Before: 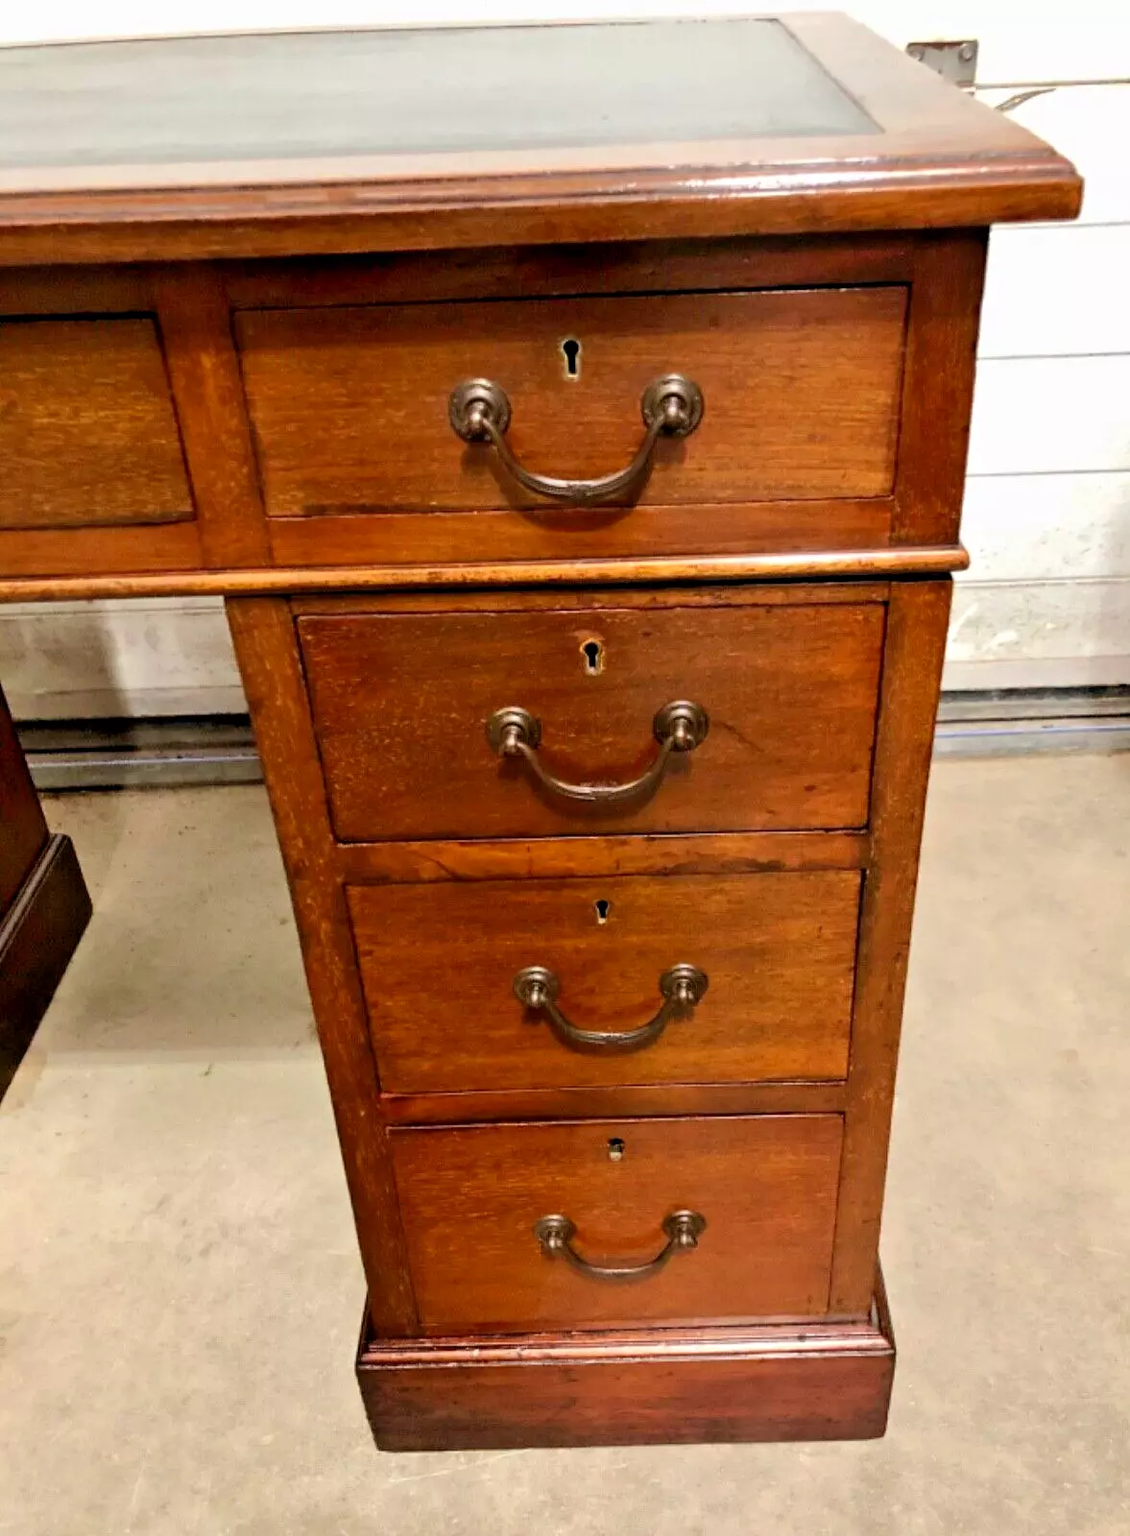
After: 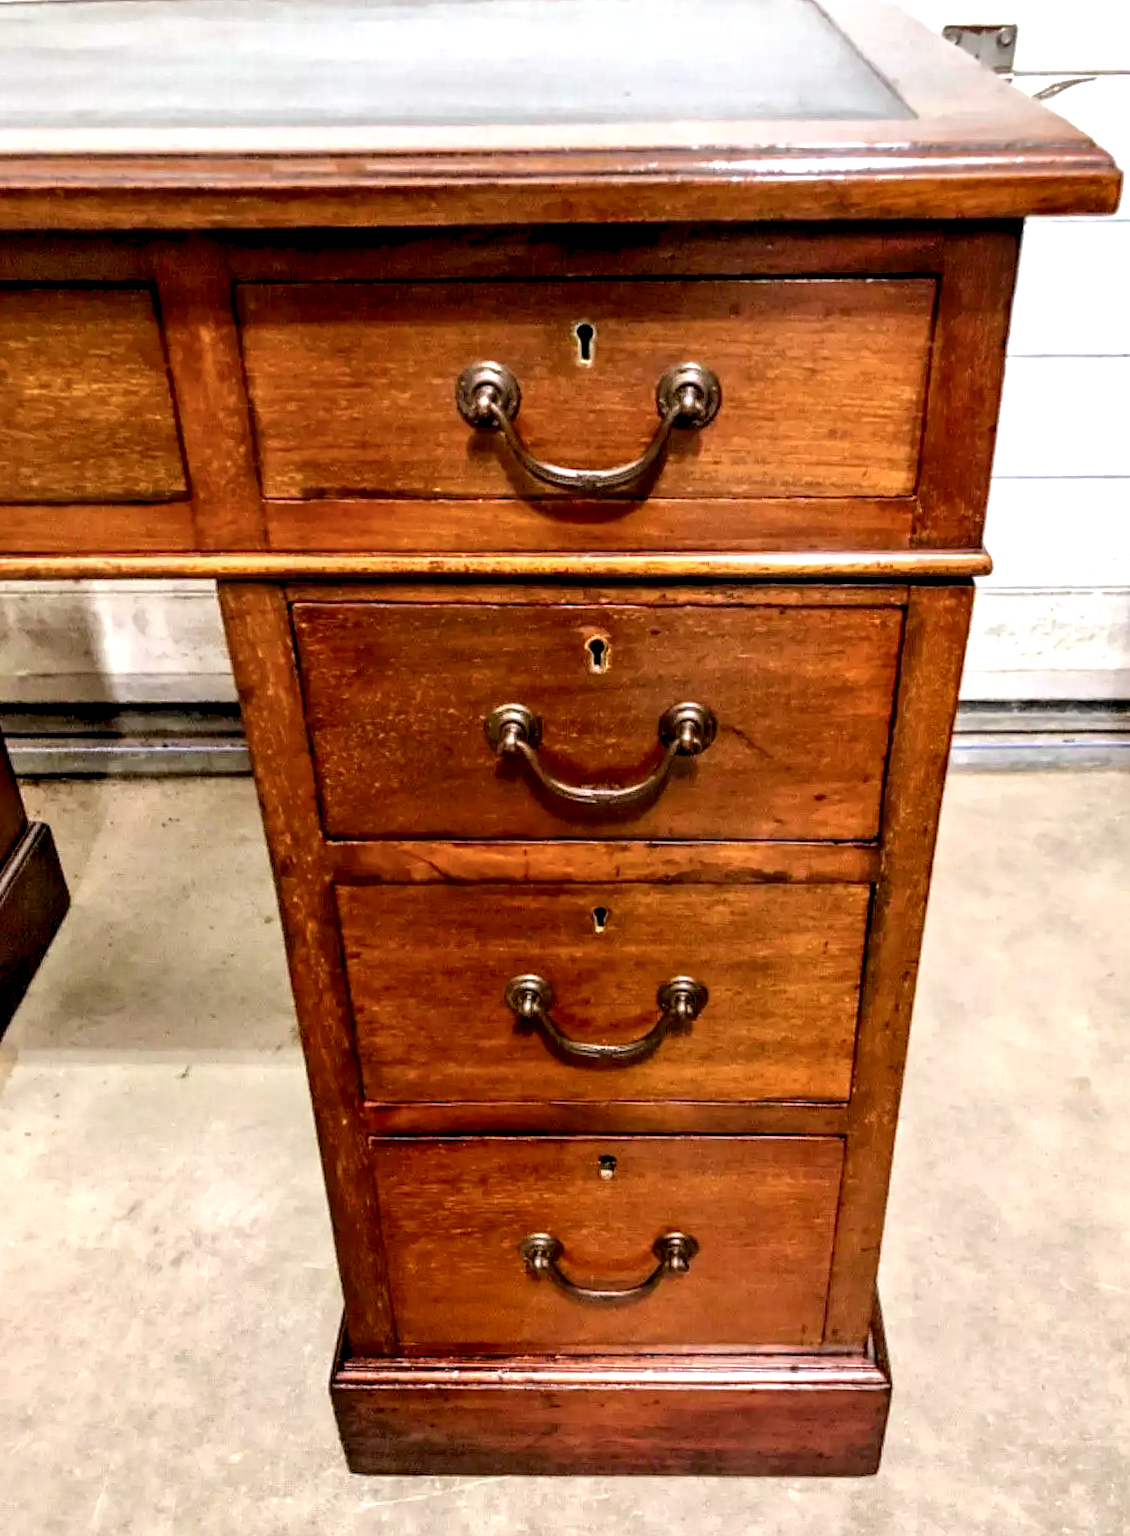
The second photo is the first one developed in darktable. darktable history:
crop and rotate: angle -1.69°
color balance rgb: on, module defaults
exposure: exposure 0.376 EV, compensate highlight preservation false
local contrast: highlights 20%, shadows 70%, detail 170%
white balance: red 0.984, blue 1.059
